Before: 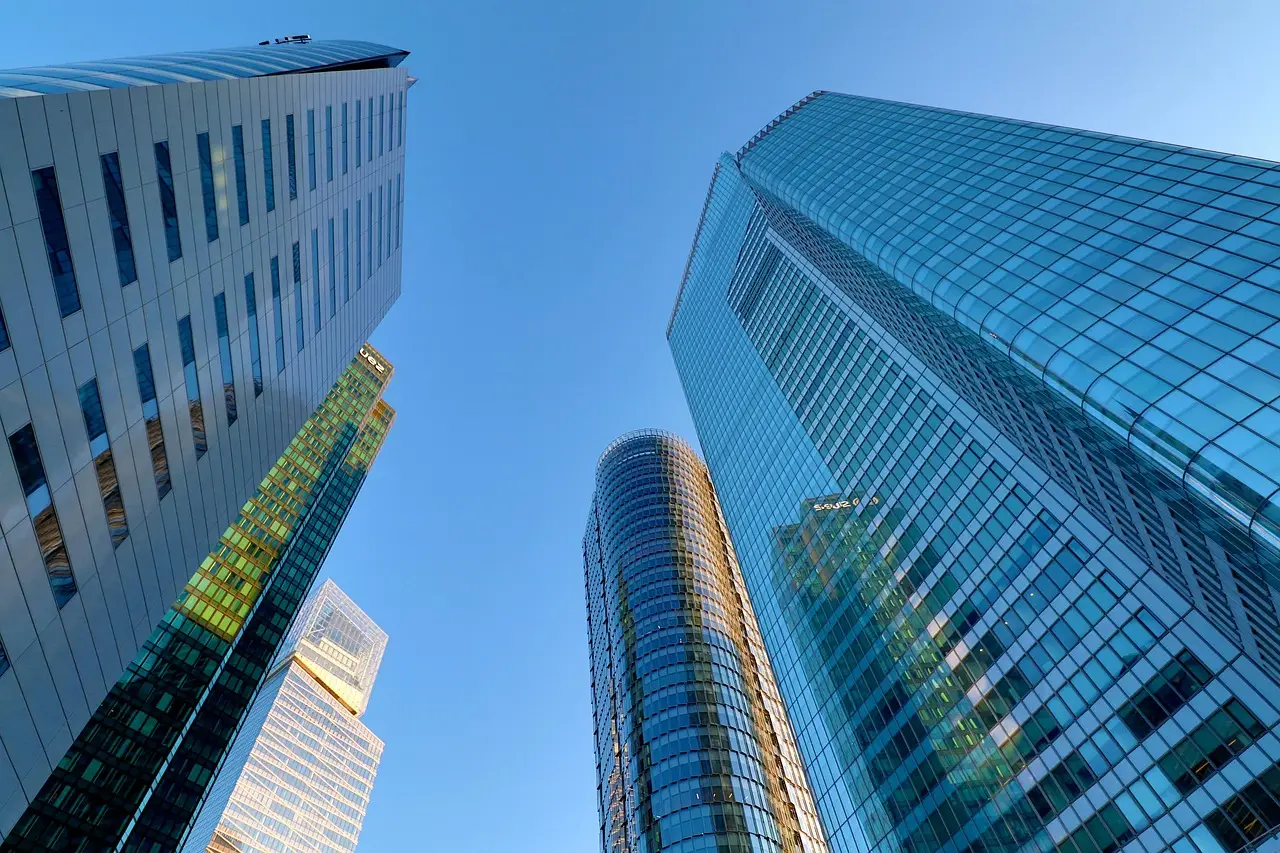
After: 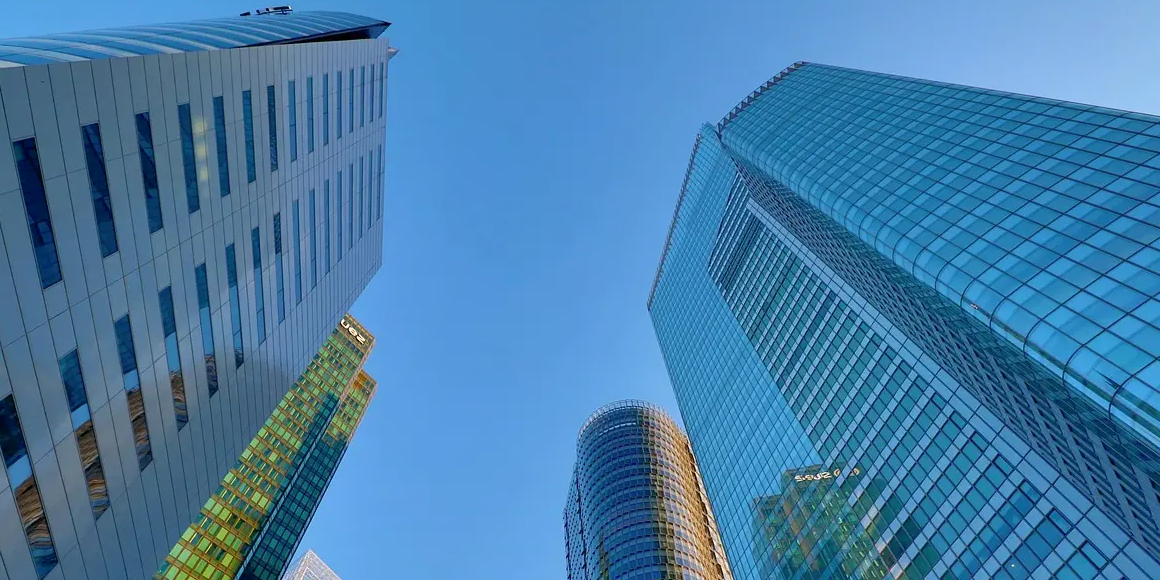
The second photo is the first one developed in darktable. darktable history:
crop: left 1.558%, top 3.459%, right 7.757%, bottom 28.499%
shadows and highlights: on, module defaults
